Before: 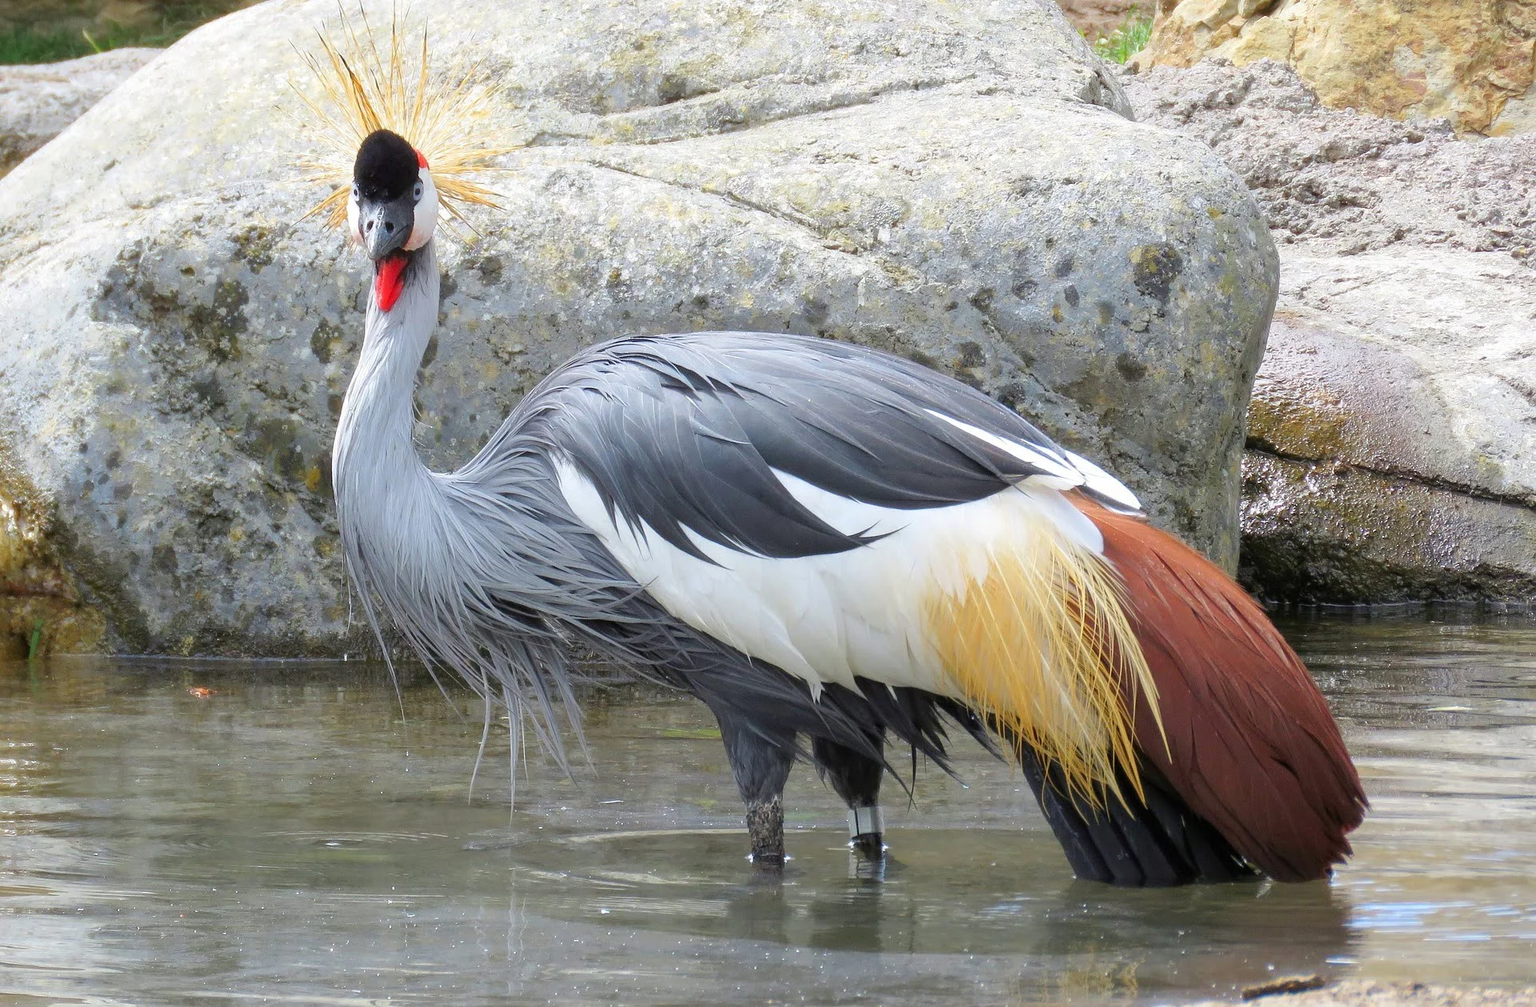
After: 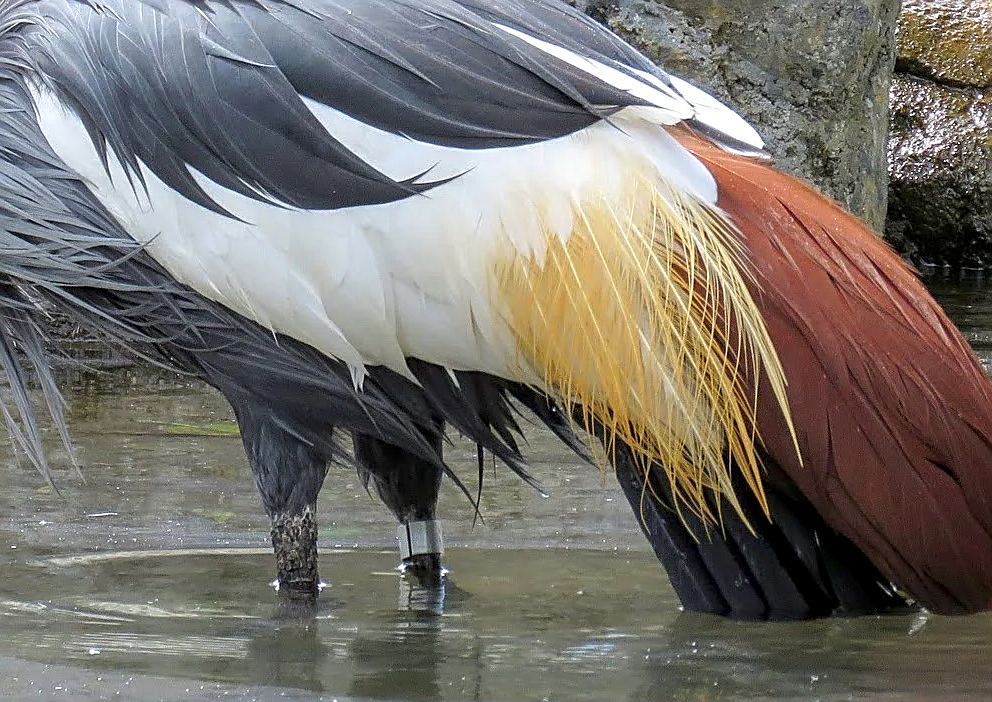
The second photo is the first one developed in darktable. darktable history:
local contrast: on, module defaults
crop: left 34.529%, top 38.766%, right 13.606%, bottom 5.25%
sharpen: amount 0.75
